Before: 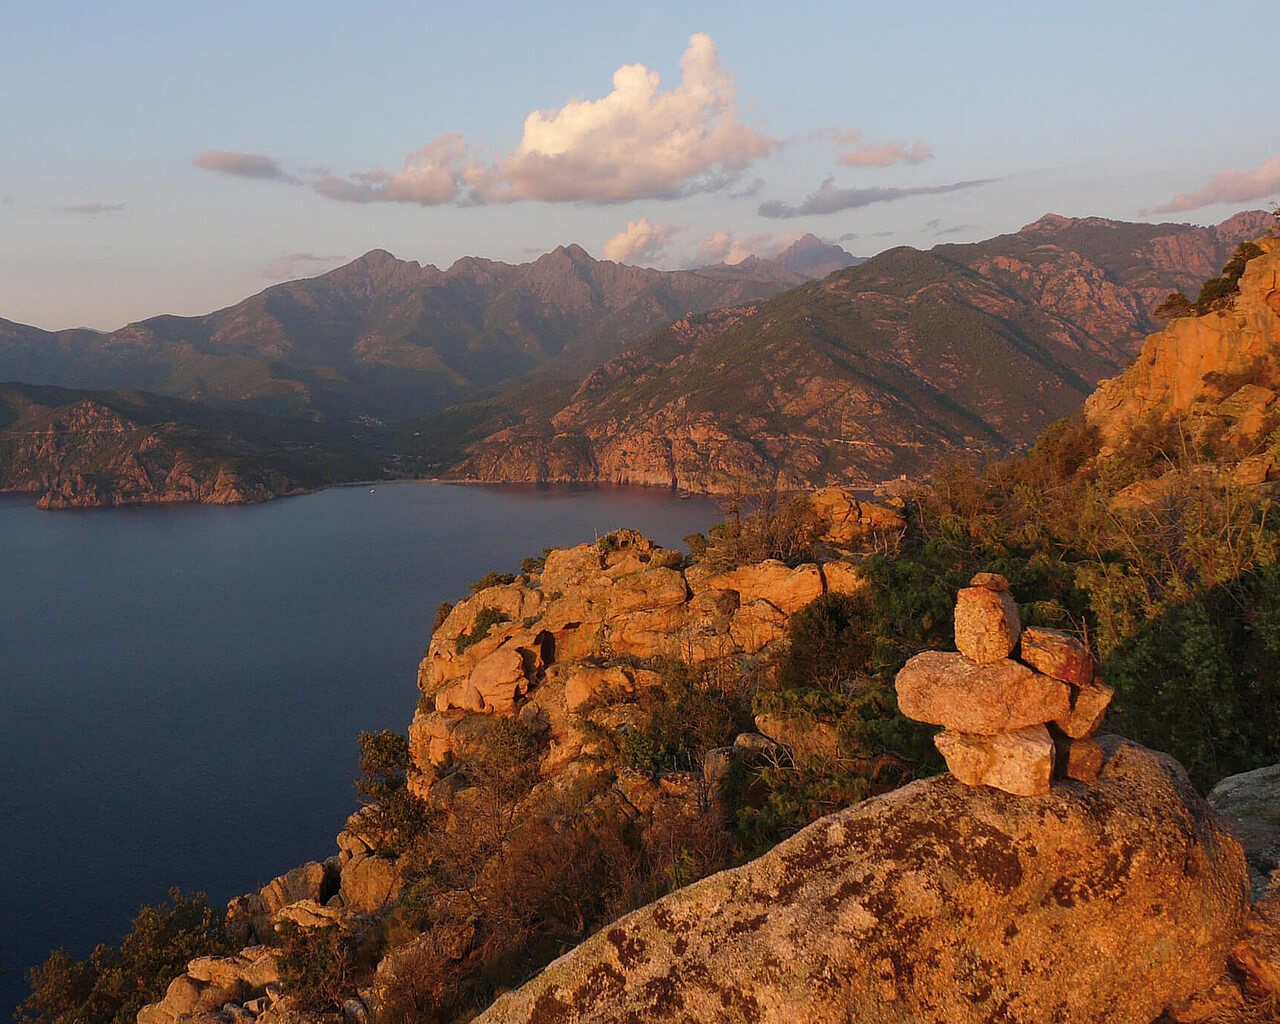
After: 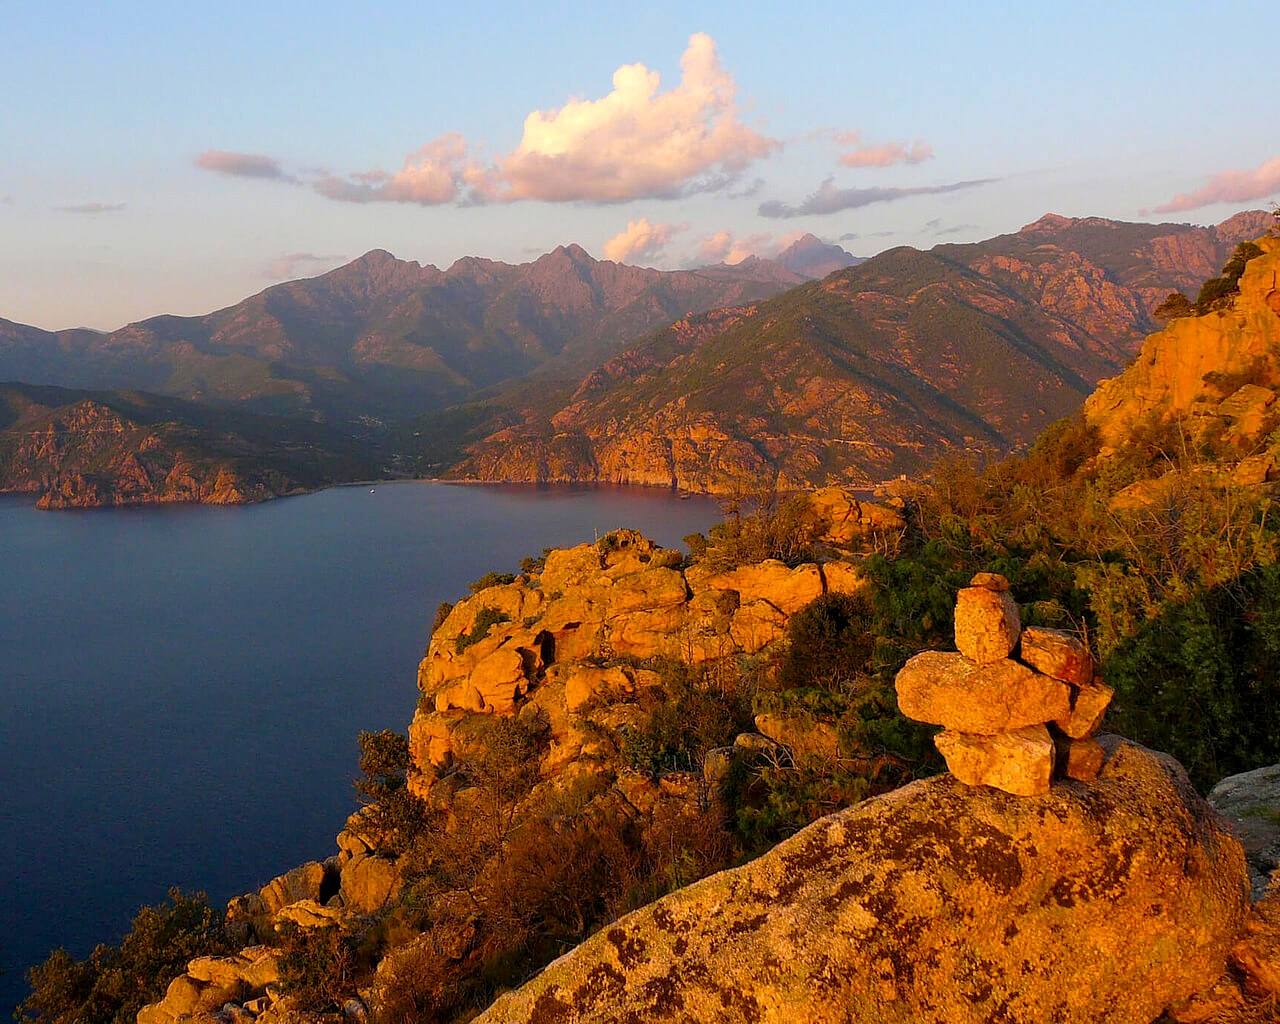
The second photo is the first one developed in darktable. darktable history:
color balance rgb: perceptual saturation grading › global saturation 25%, global vibrance 20%
exposure: black level correction 0.005, exposure 0.286 EV, compensate highlight preservation false
levels: mode automatic, black 0.023%, white 99.97%, levels [0.062, 0.494, 0.925]
